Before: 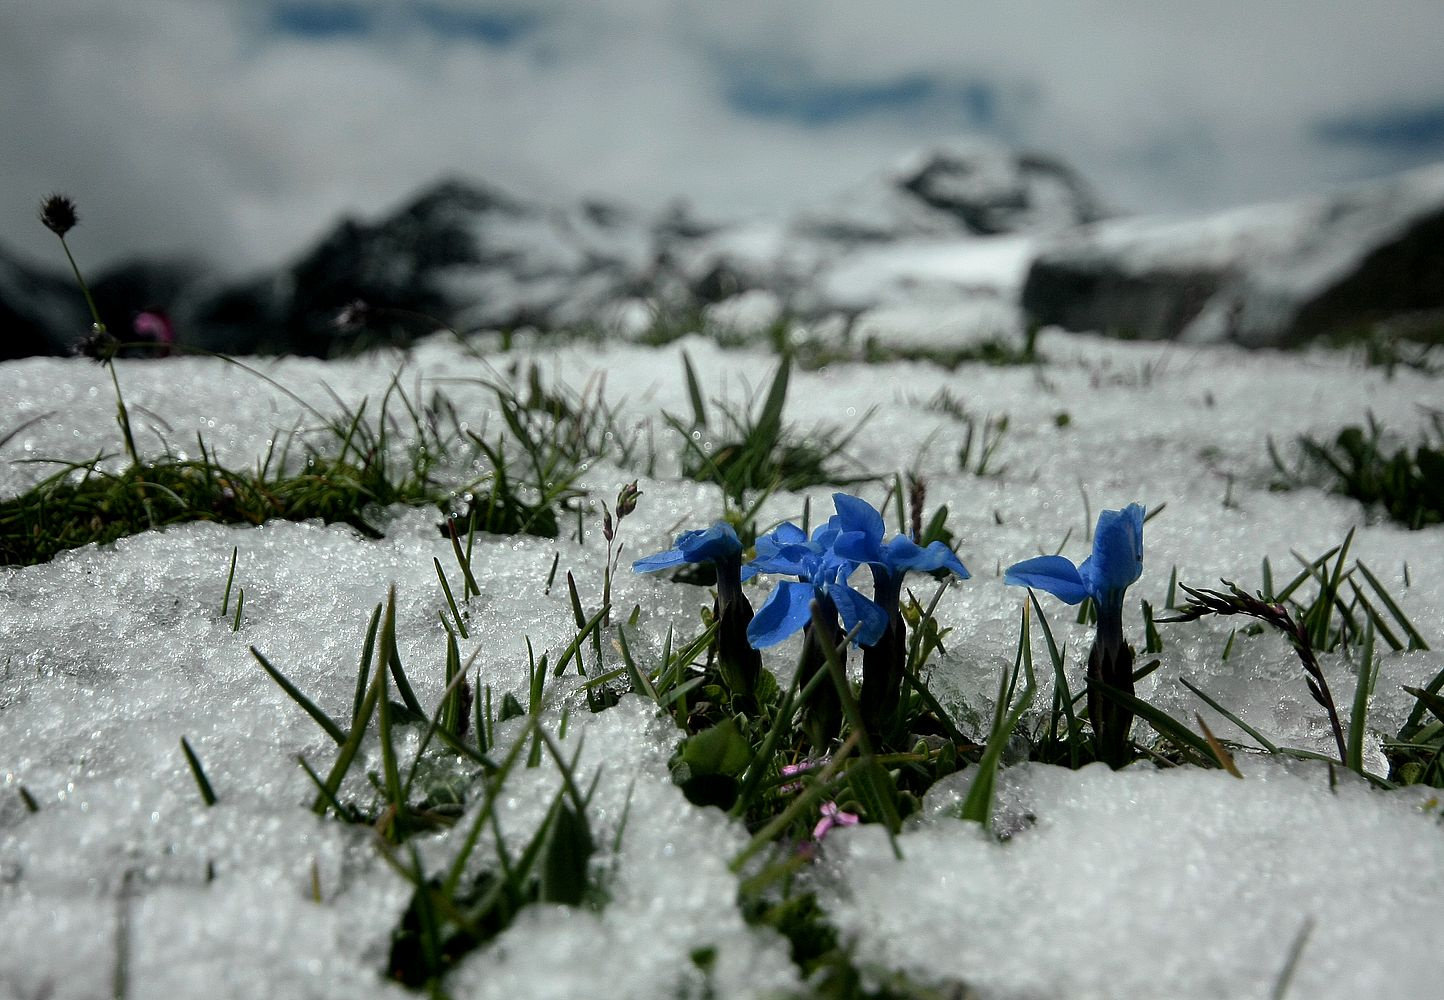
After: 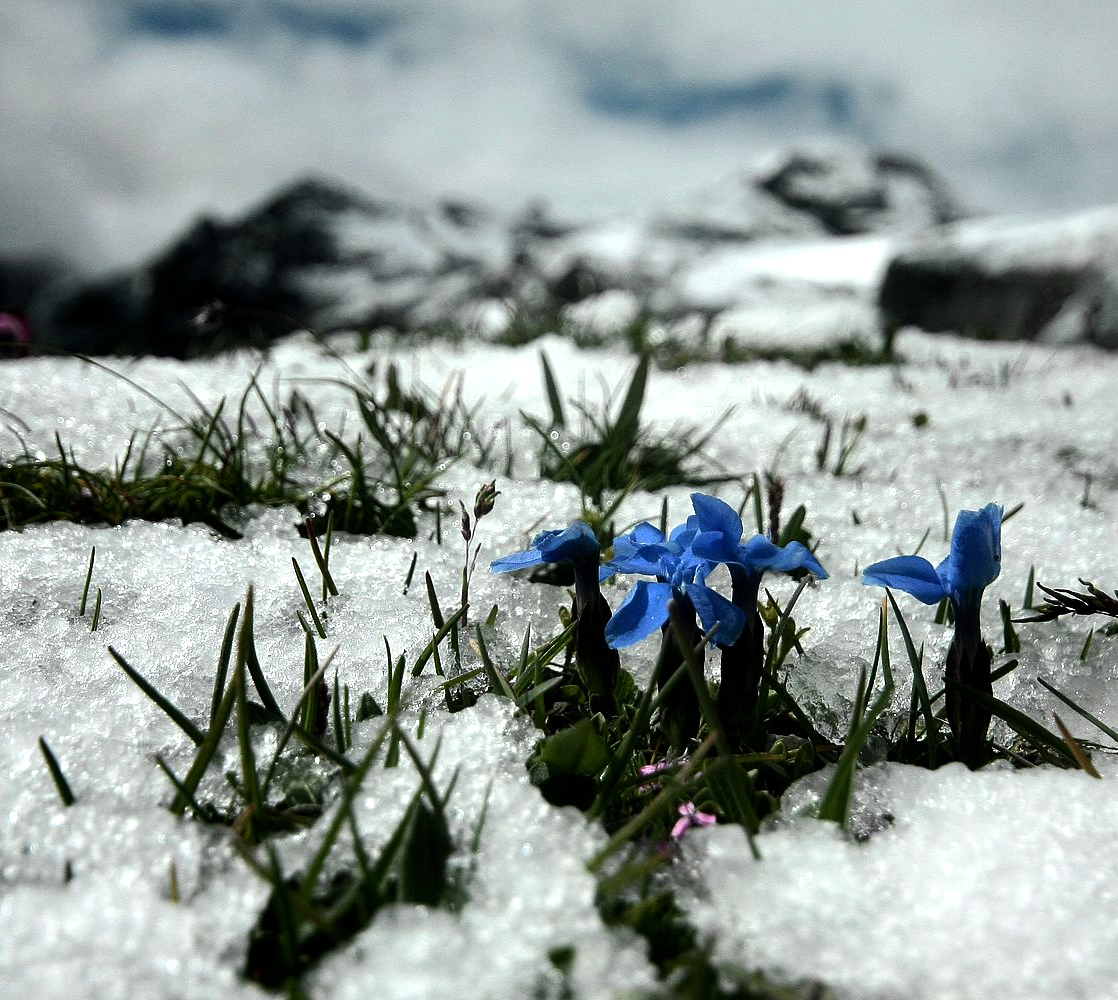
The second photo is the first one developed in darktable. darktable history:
crop: left 9.88%, right 12.664%
tone equalizer: -8 EV -0.75 EV, -7 EV -0.7 EV, -6 EV -0.6 EV, -5 EV -0.4 EV, -3 EV 0.4 EV, -2 EV 0.6 EV, -1 EV 0.7 EV, +0 EV 0.75 EV, edges refinement/feathering 500, mask exposure compensation -1.57 EV, preserve details no
